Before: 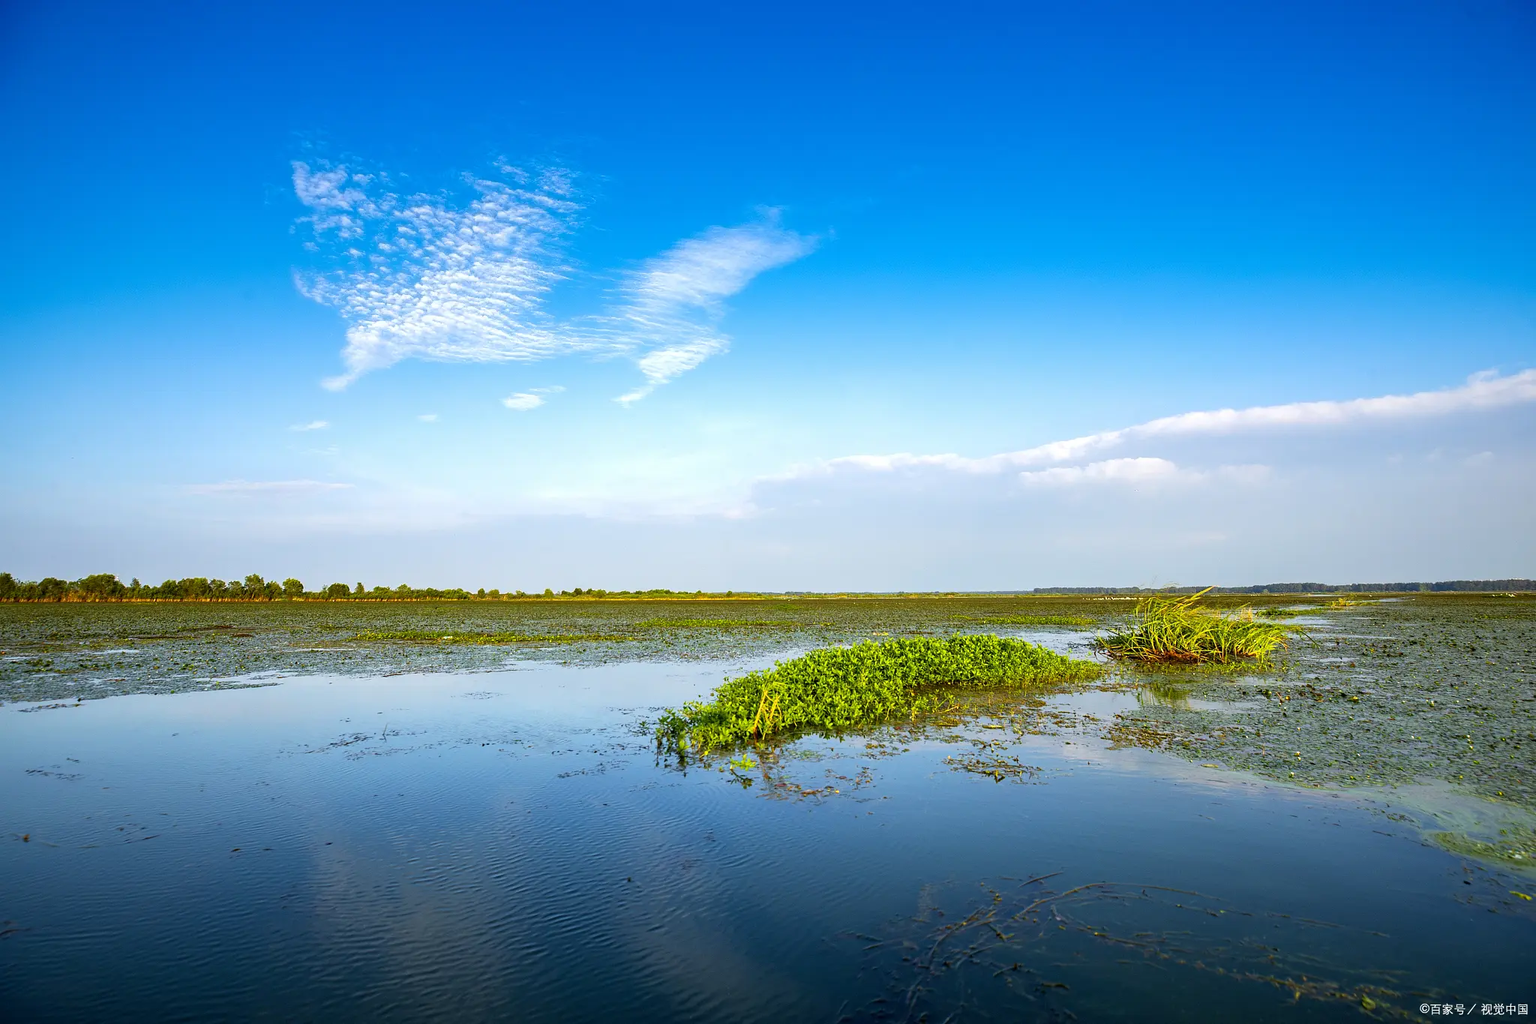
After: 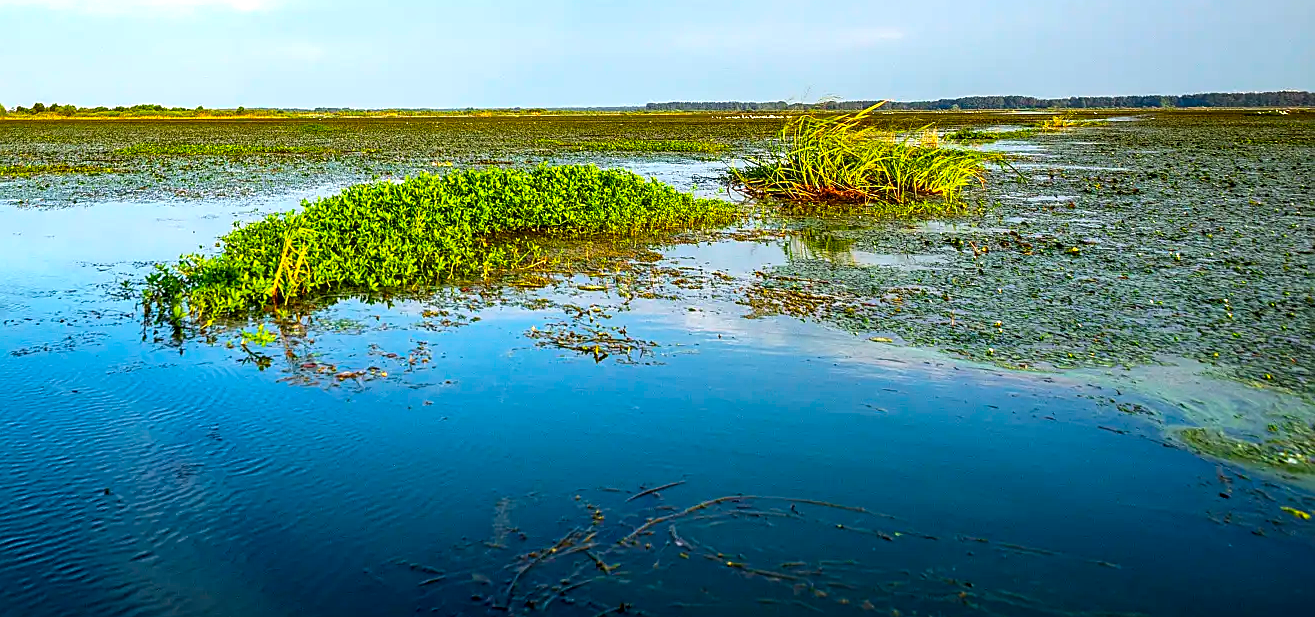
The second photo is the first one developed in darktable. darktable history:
crop and rotate: left 35.778%, top 49.938%, bottom 4.857%
contrast brightness saturation: saturation 0.184
local contrast: on, module defaults
sharpen: on, module defaults
tone equalizer: -8 EV -0.429 EV, -7 EV -0.382 EV, -6 EV -0.294 EV, -5 EV -0.259 EV, -3 EV 0.192 EV, -2 EV 0.329 EV, -1 EV 0.365 EV, +0 EV 0.399 EV, edges refinement/feathering 500, mask exposure compensation -1.57 EV, preserve details no
